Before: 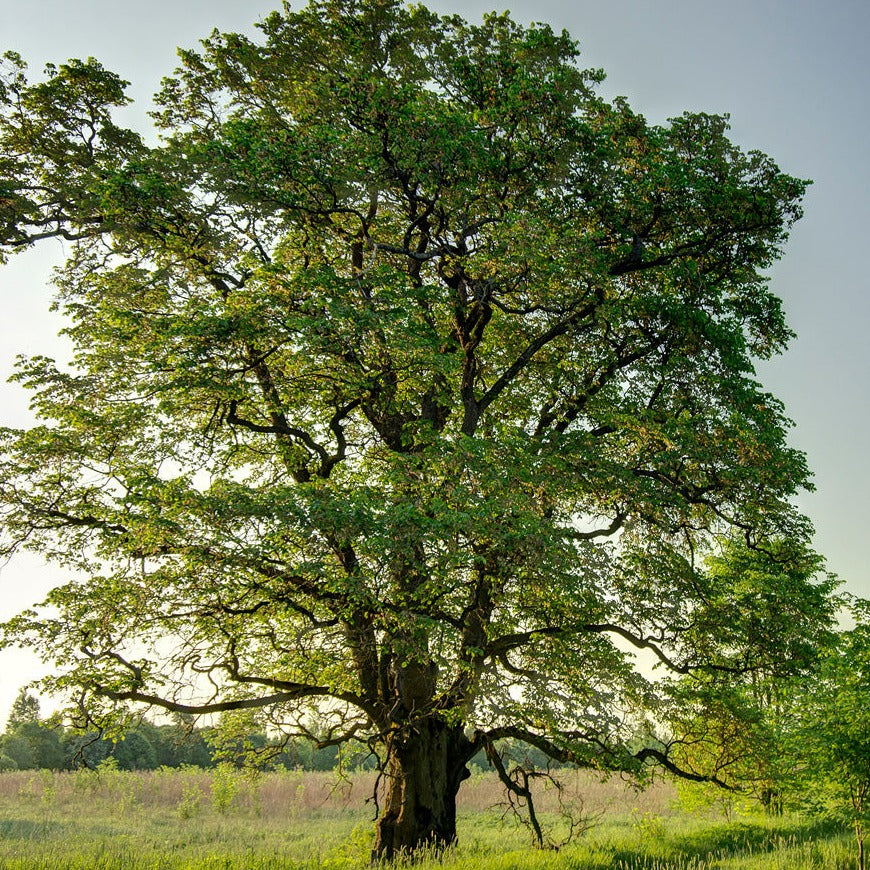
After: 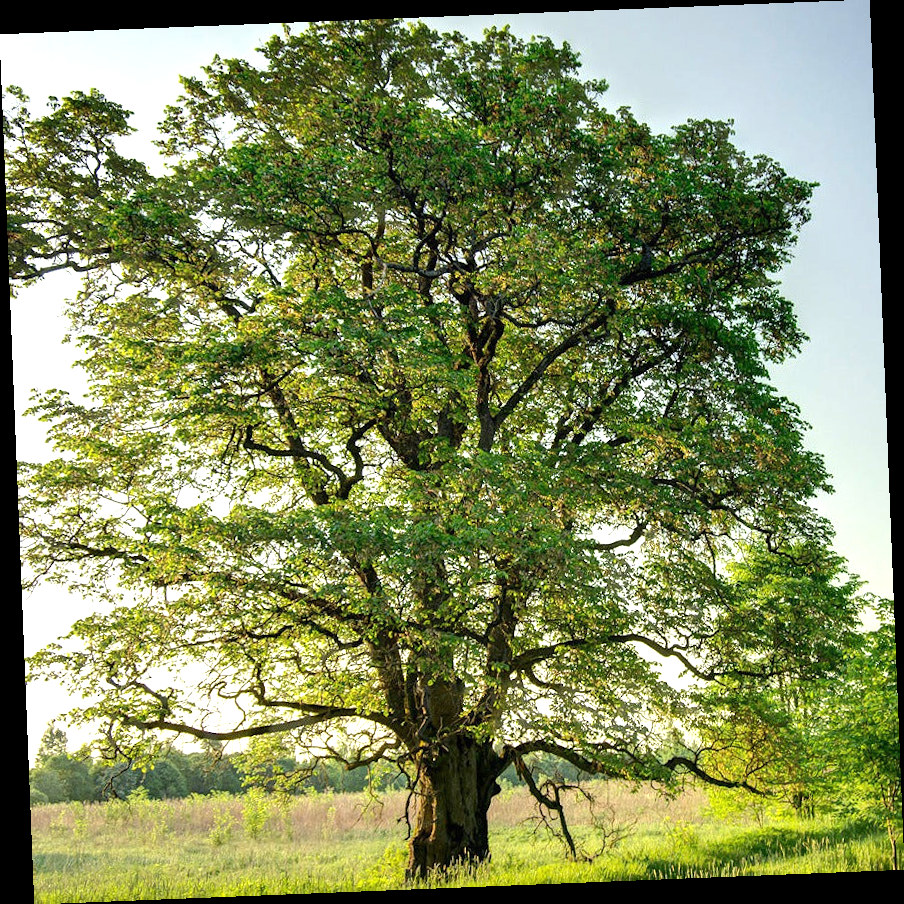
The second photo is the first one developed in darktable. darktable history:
exposure: exposure 0.722 EV, compensate highlight preservation false
rotate and perspective: rotation -2.29°, automatic cropping off
